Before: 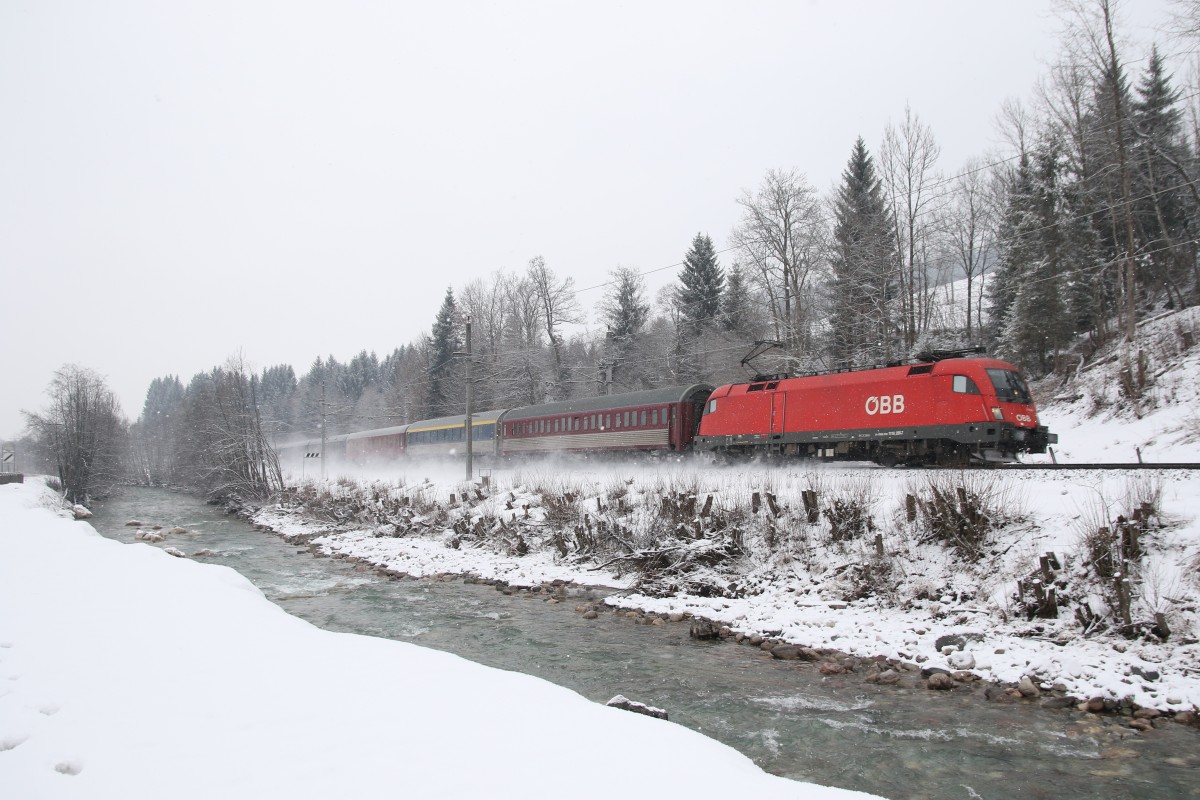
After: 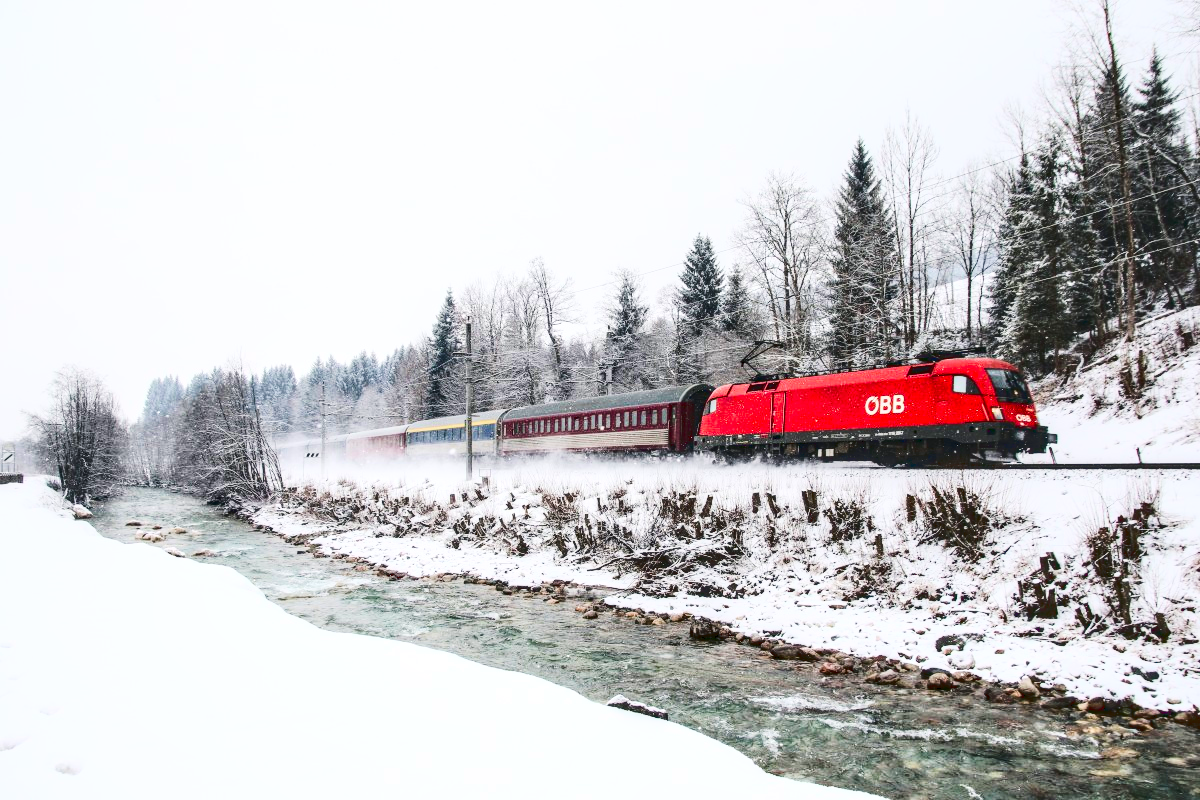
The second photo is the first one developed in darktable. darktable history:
local contrast: on, module defaults
color balance rgb: shadows lift › chroma 1.008%, shadows lift › hue 217.7°, linear chroma grading › global chroma 9.921%, perceptual saturation grading › global saturation 20%, perceptual saturation grading › highlights -48.899%, perceptual saturation grading › shadows 24.494%, global vibrance 19.358%
contrast brightness saturation: contrast 0.407, brightness 0.102, saturation 0.215
tone curve: curves: ch0 [(0, 0) (0.003, 0.049) (0.011, 0.052) (0.025, 0.057) (0.044, 0.069) (0.069, 0.076) (0.1, 0.09) (0.136, 0.111) (0.177, 0.15) (0.224, 0.197) (0.277, 0.267) (0.335, 0.366) (0.399, 0.477) (0.468, 0.561) (0.543, 0.651) (0.623, 0.733) (0.709, 0.804) (0.801, 0.869) (0.898, 0.924) (1, 1)], color space Lab, linked channels, preserve colors none
haze removal: compatibility mode true, adaptive false
